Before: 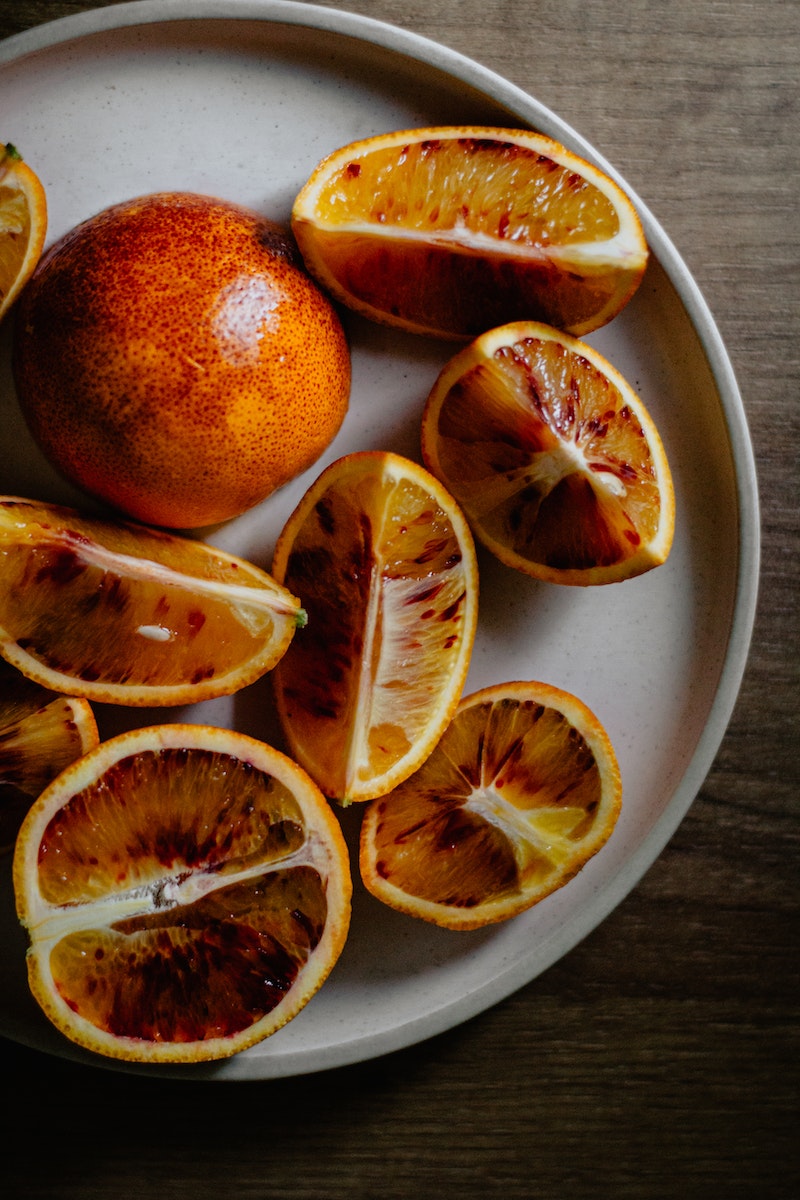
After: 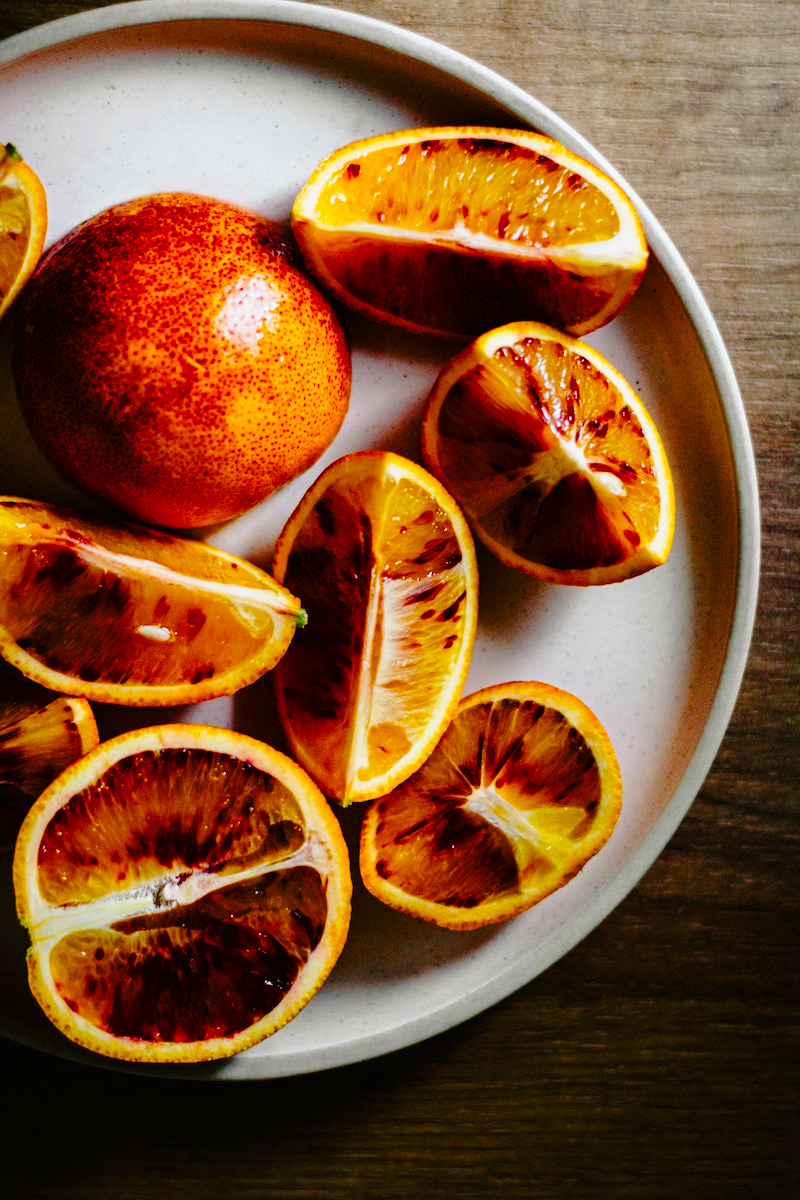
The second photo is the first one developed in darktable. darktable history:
base curve: curves: ch0 [(0, 0) (0.028, 0.03) (0.121, 0.232) (0.46, 0.748) (0.859, 0.968) (1, 1)], preserve colors none
color balance rgb: perceptual saturation grading › global saturation 20%, perceptual saturation grading › highlights 2.68%, perceptual saturation grading › shadows 50%
